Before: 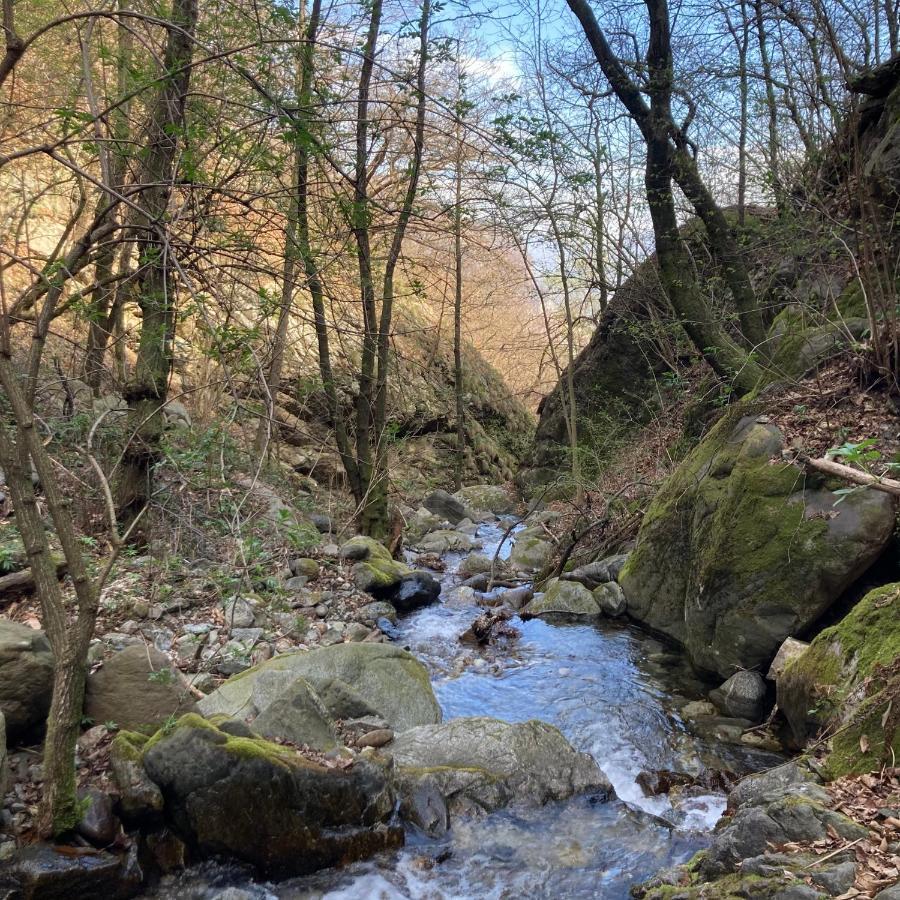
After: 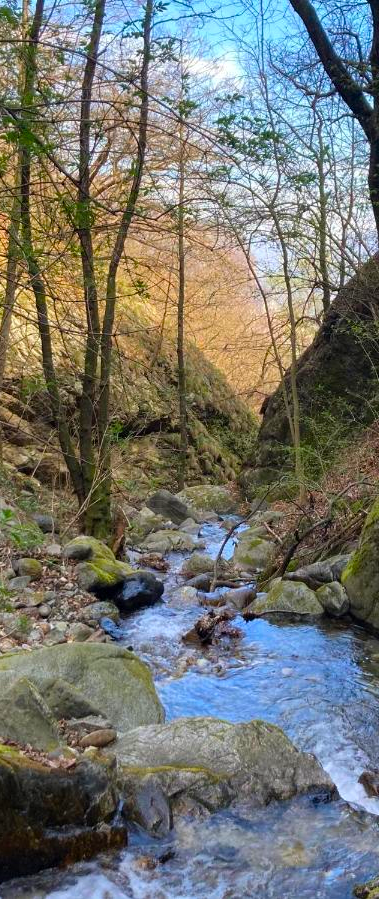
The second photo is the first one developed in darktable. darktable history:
color balance rgb: perceptual saturation grading › global saturation 19.956%, global vibrance 33.826%
tone equalizer: mask exposure compensation -0.505 EV
crop: left 30.881%, right 26.973%
